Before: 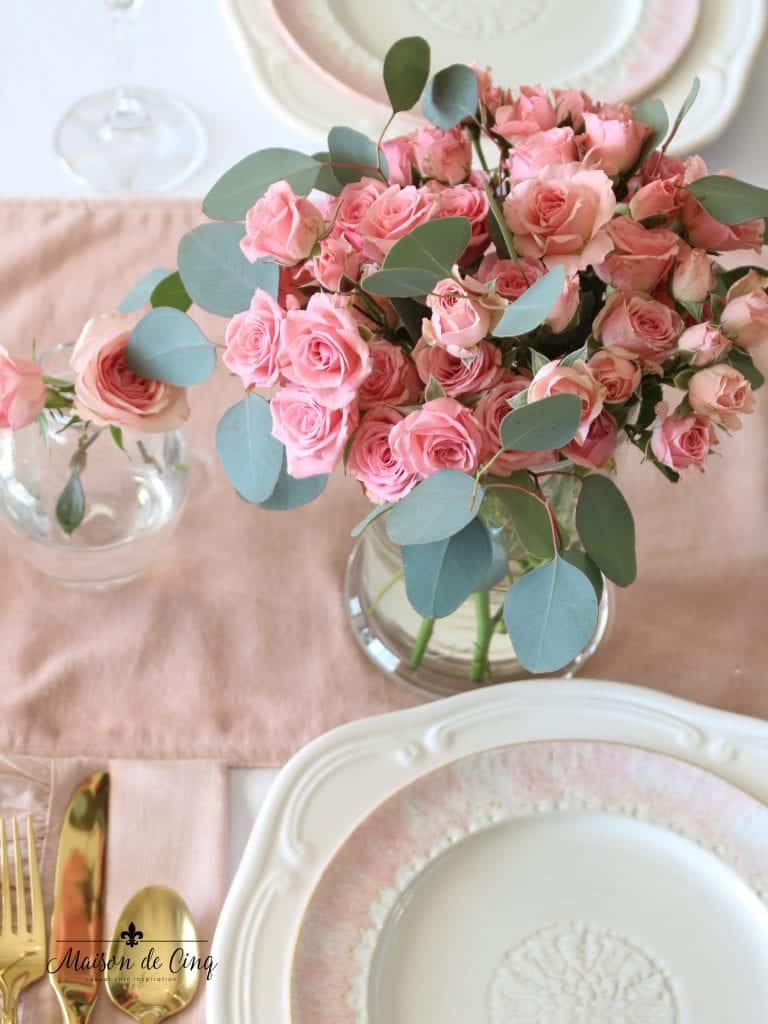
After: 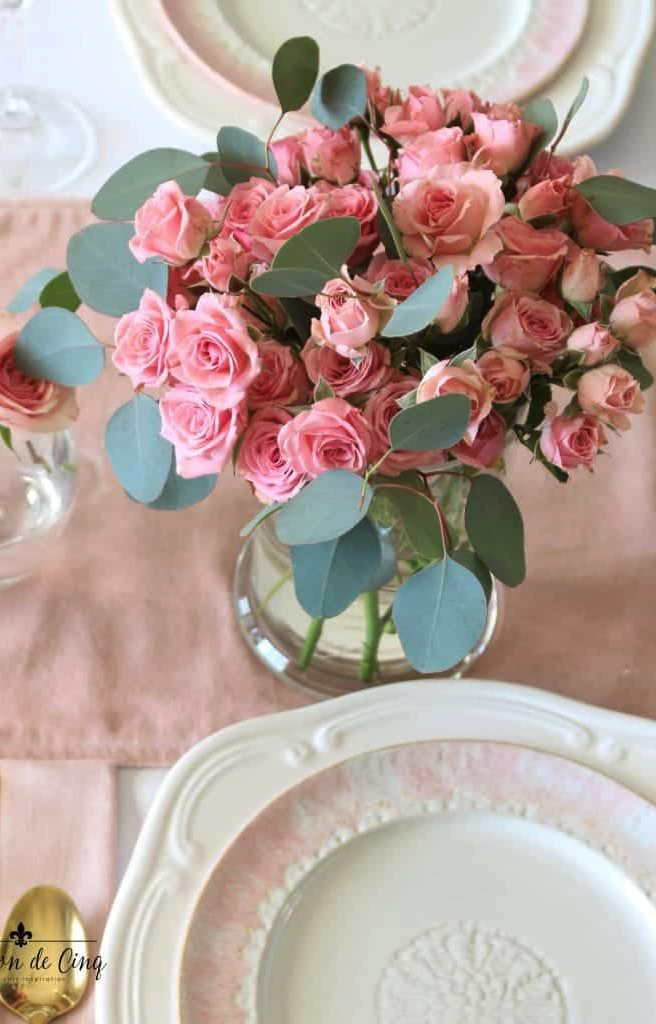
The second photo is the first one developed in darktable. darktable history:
crop and rotate: left 14.511%
tone curve: curves: ch0 [(0, 0) (0.405, 0.351) (1, 1)], preserve colors none
